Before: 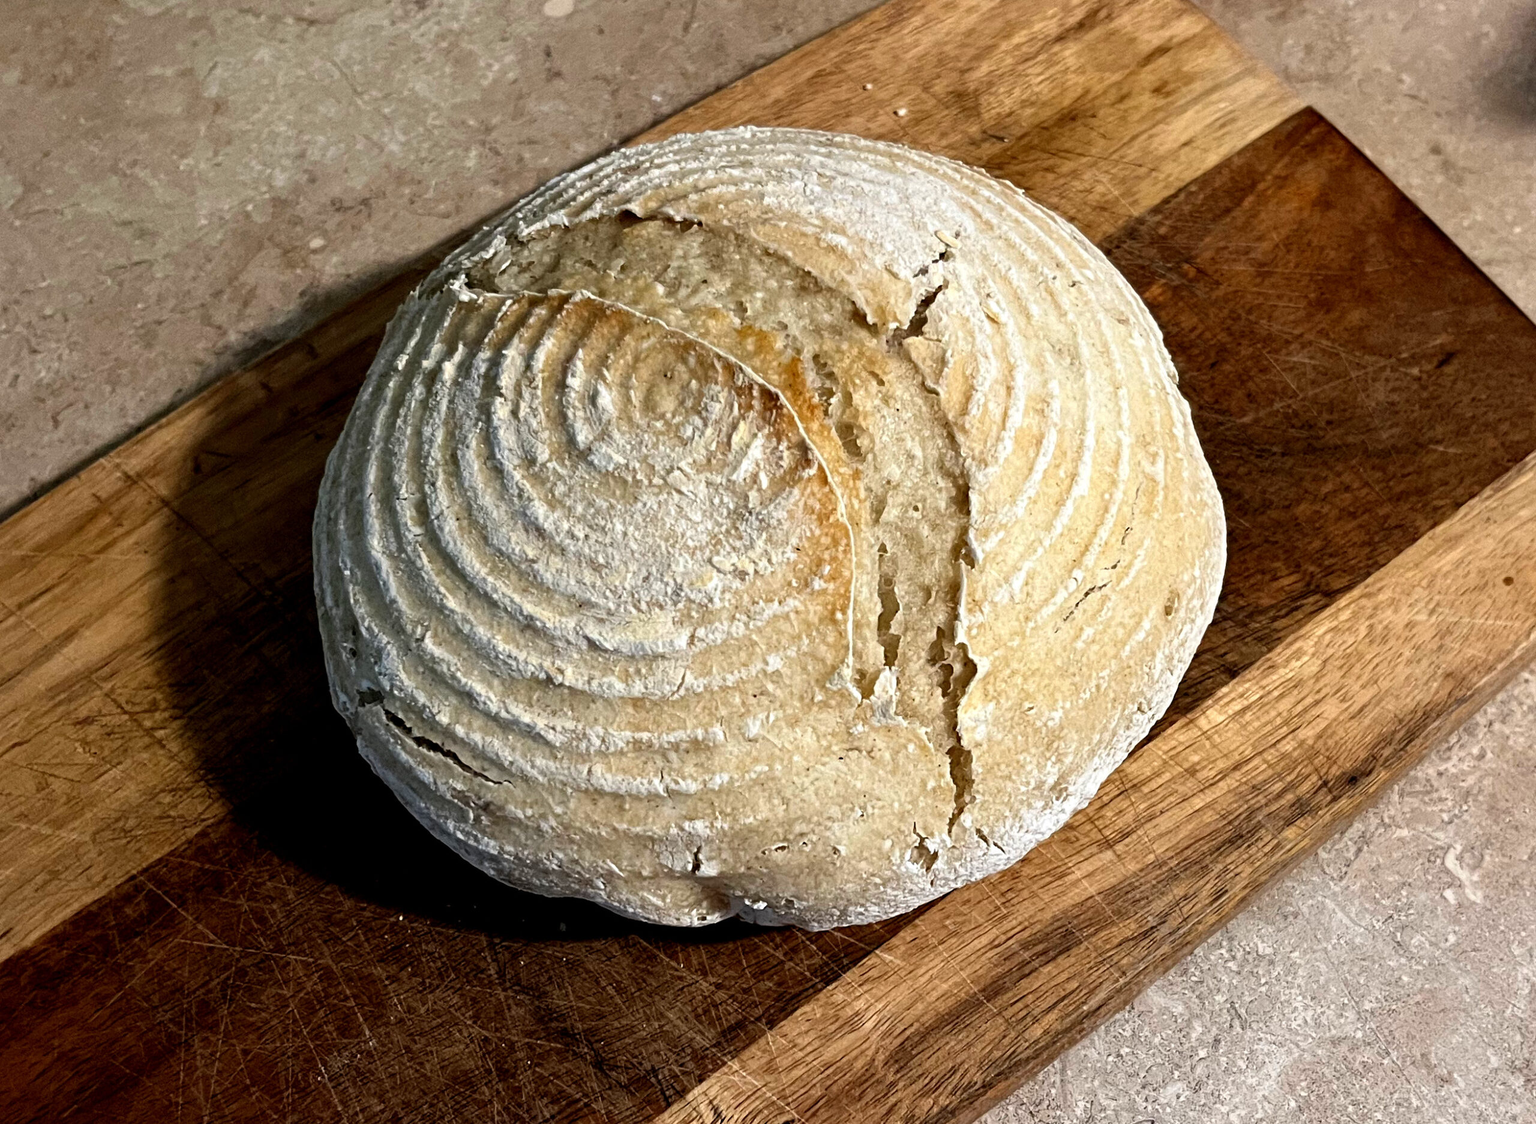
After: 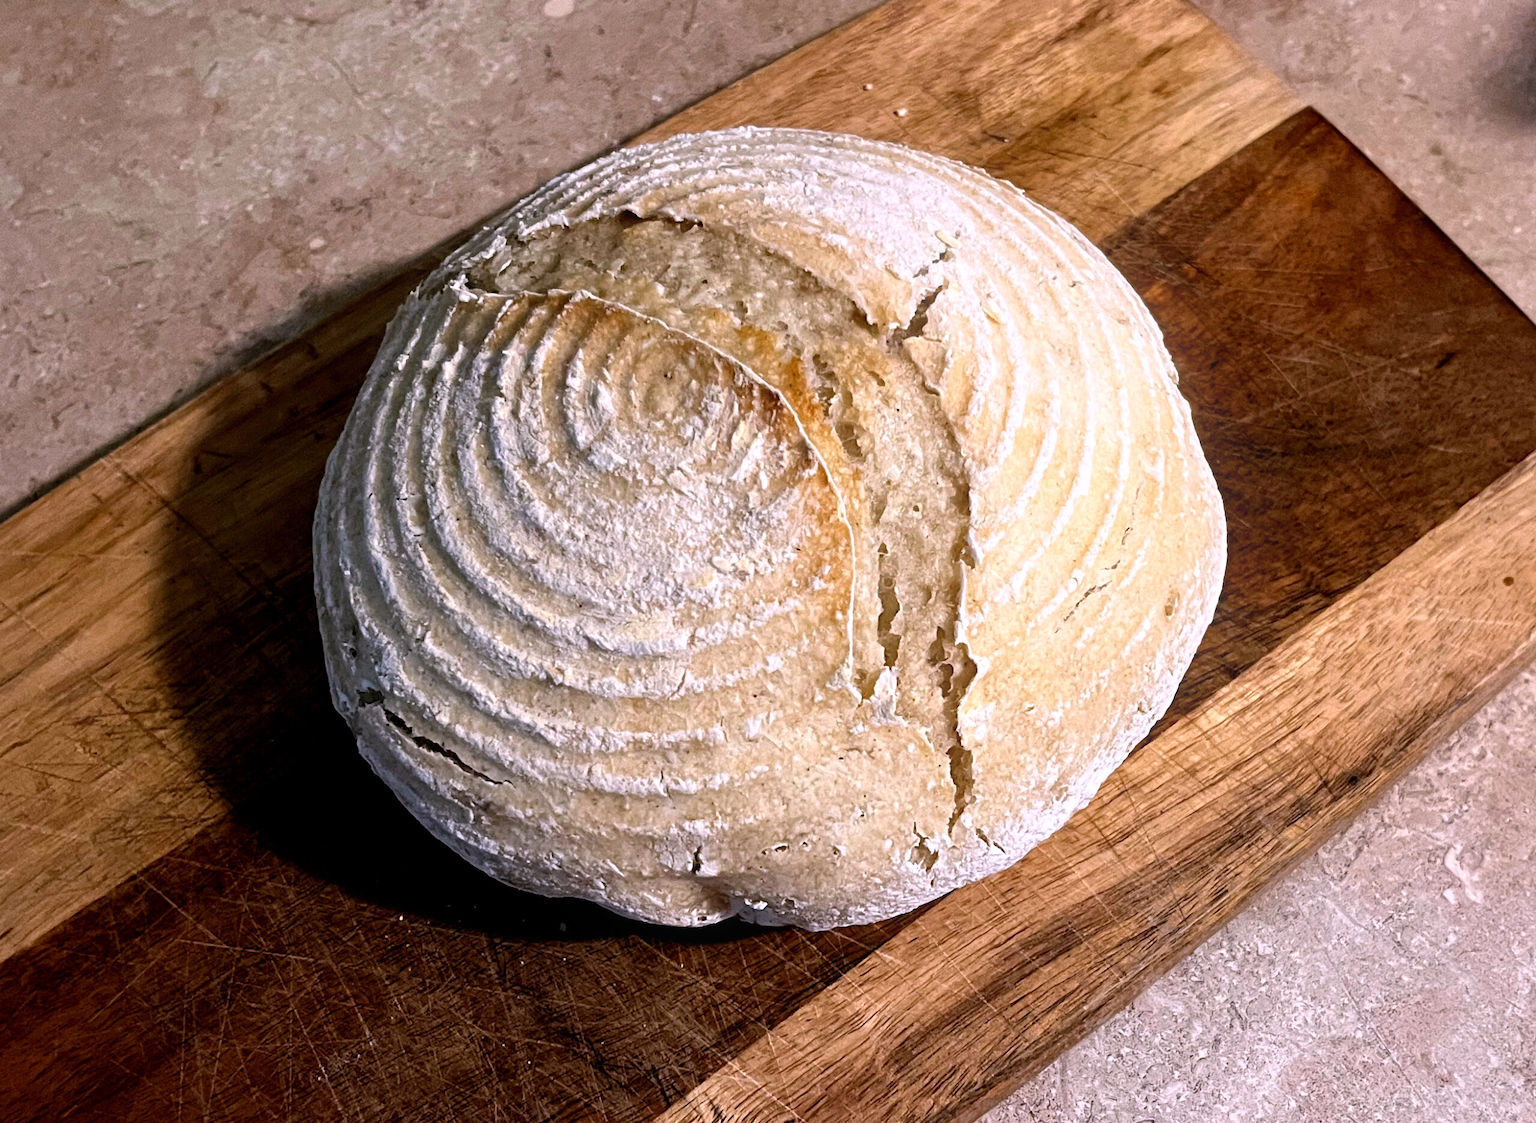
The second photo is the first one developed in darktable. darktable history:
bloom: size 13.65%, threshold 98.39%, strength 4.82%
white balance: red 1.066, blue 1.119
